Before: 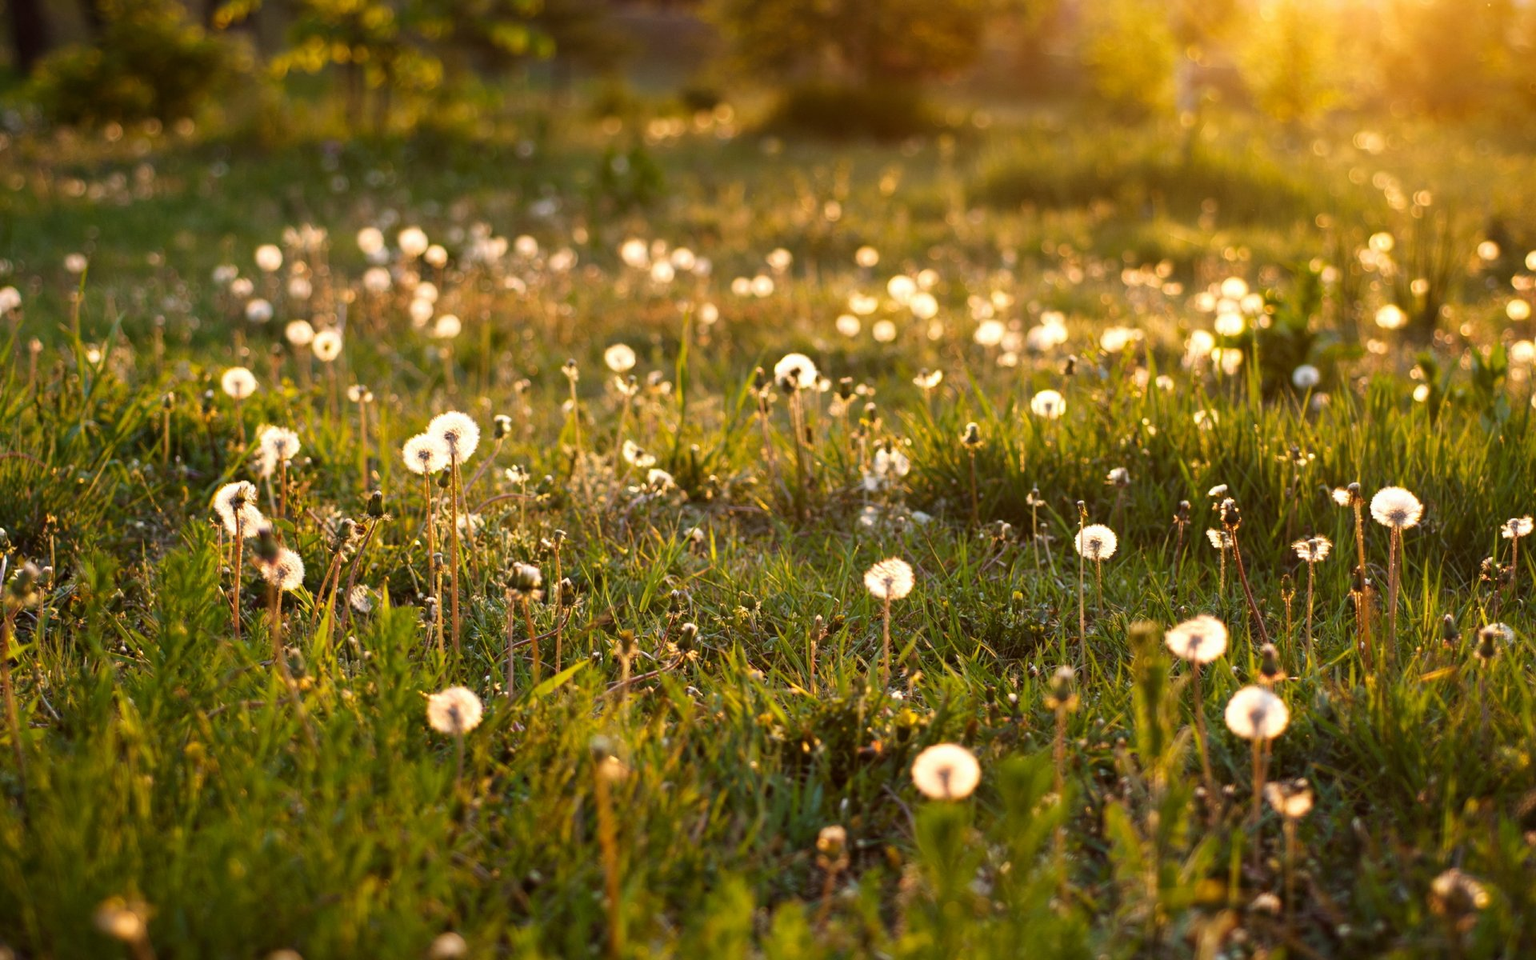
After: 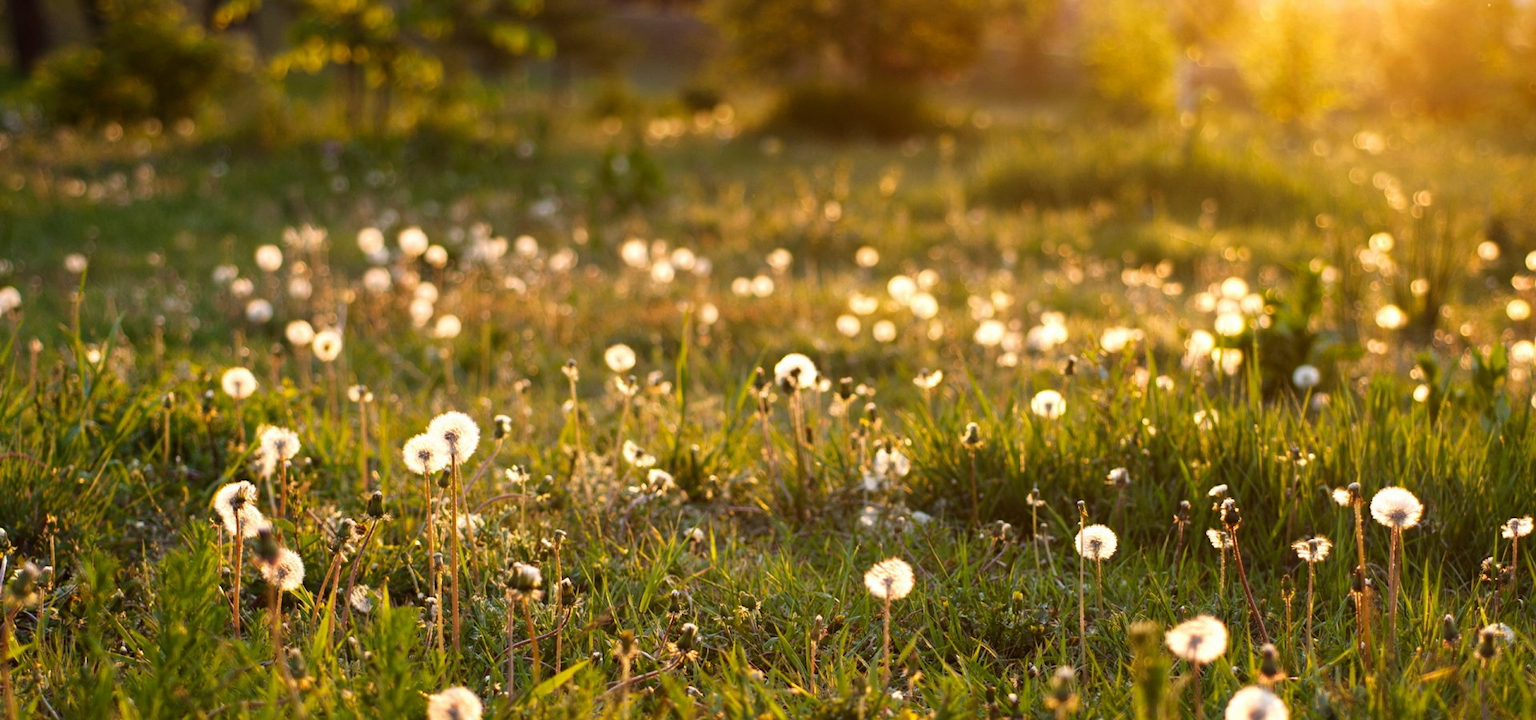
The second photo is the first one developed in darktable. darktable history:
crop: bottom 24.978%
